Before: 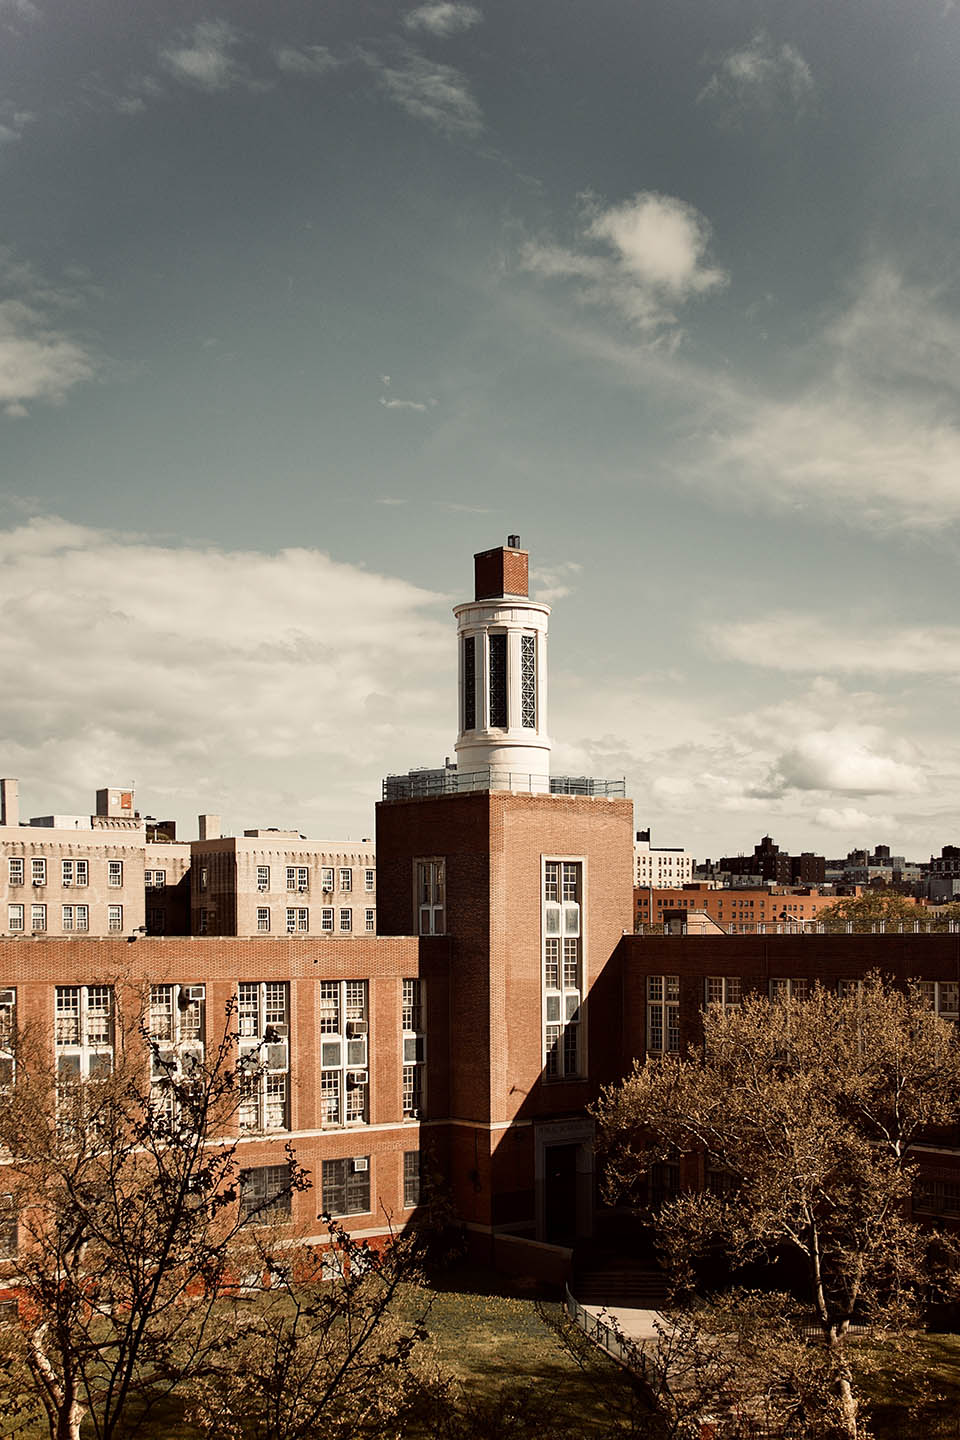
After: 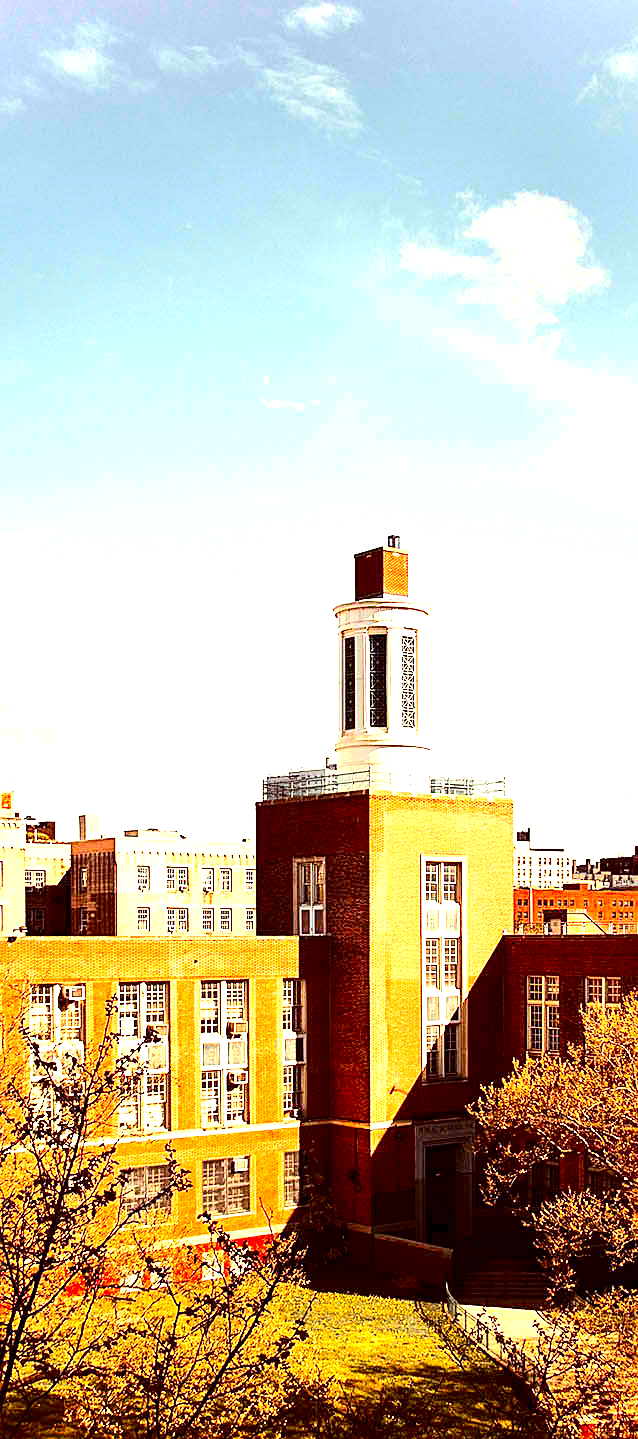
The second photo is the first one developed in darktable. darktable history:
contrast brightness saturation: contrast 0.256, brightness 0.017, saturation 0.887
exposure: exposure 2.044 EV, compensate highlight preservation false
crop and rotate: left 12.566%, right 20.882%
tone equalizer: -8 EV -0.72 EV, -7 EV -0.695 EV, -6 EV -0.622 EV, -5 EV -0.387 EV, -3 EV 0.389 EV, -2 EV 0.6 EV, -1 EV 0.693 EV, +0 EV 0.728 EV
shadows and highlights: radius 122.28, shadows 21.83, white point adjustment -9.67, highlights -13.43, soften with gaussian
color correction: highlights a* -0.683, highlights b* -8.63
local contrast: highlights 101%, shadows 100%, detail 119%, midtone range 0.2
sharpen: radius 2.154, amount 0.384, threshold 0.117
